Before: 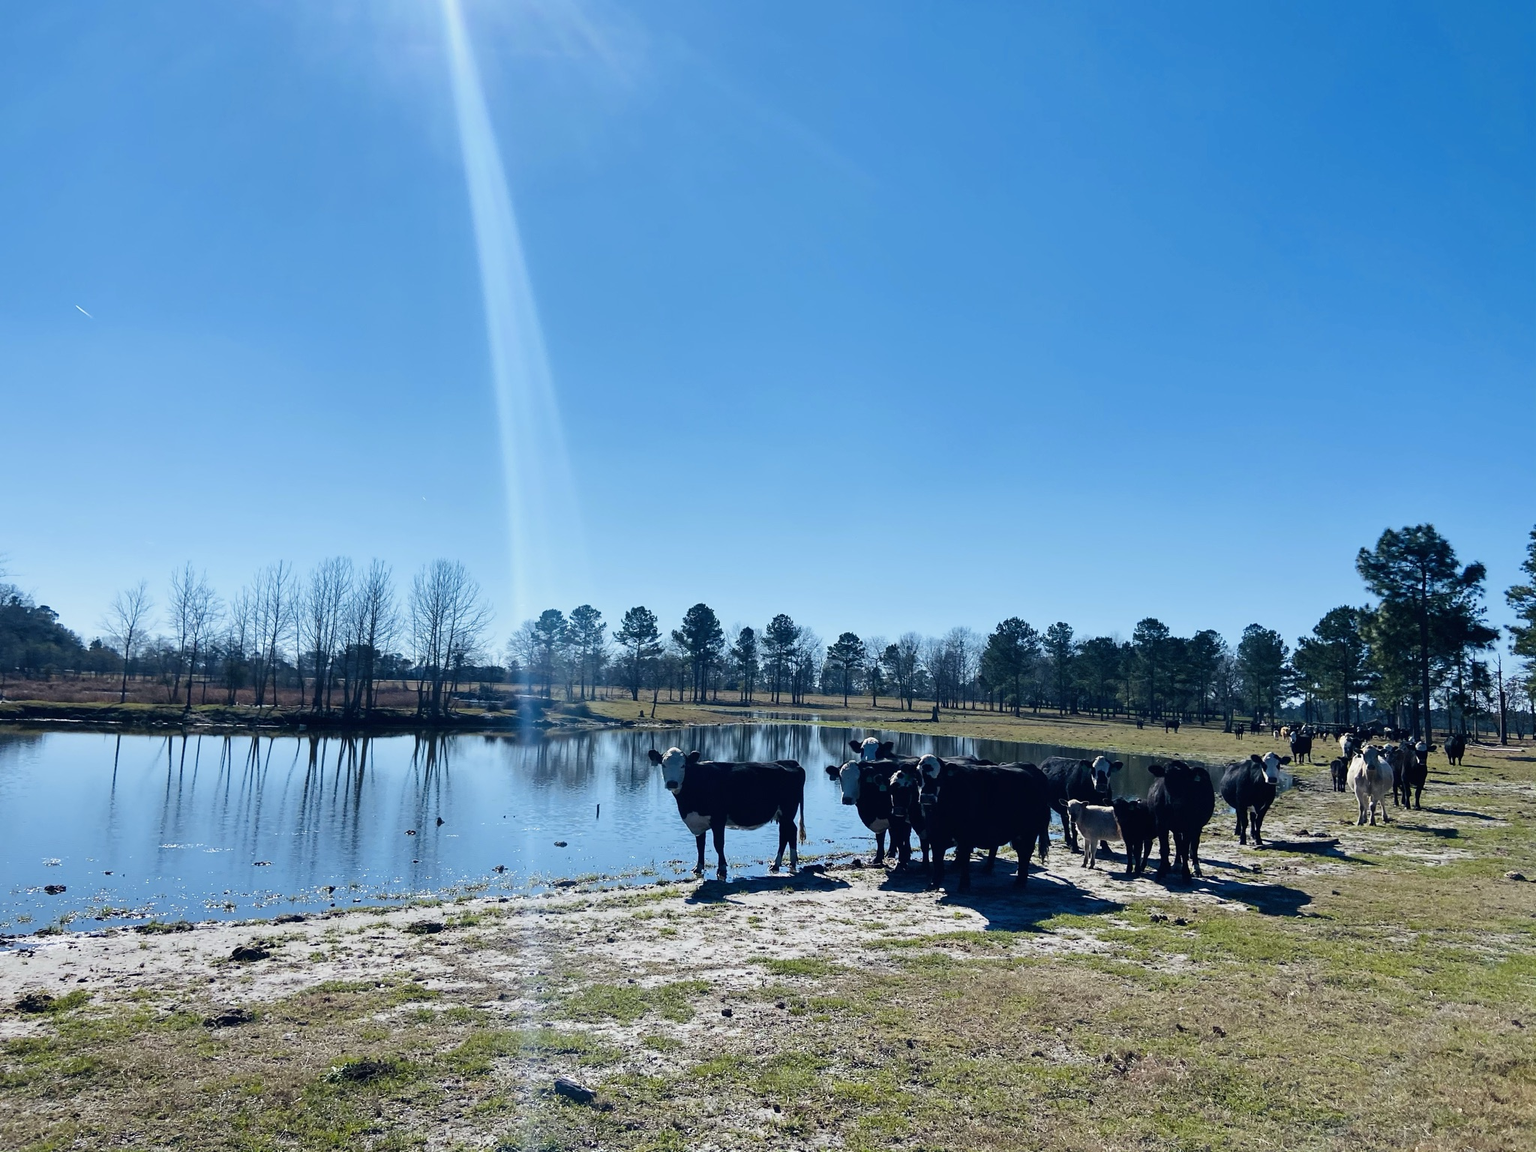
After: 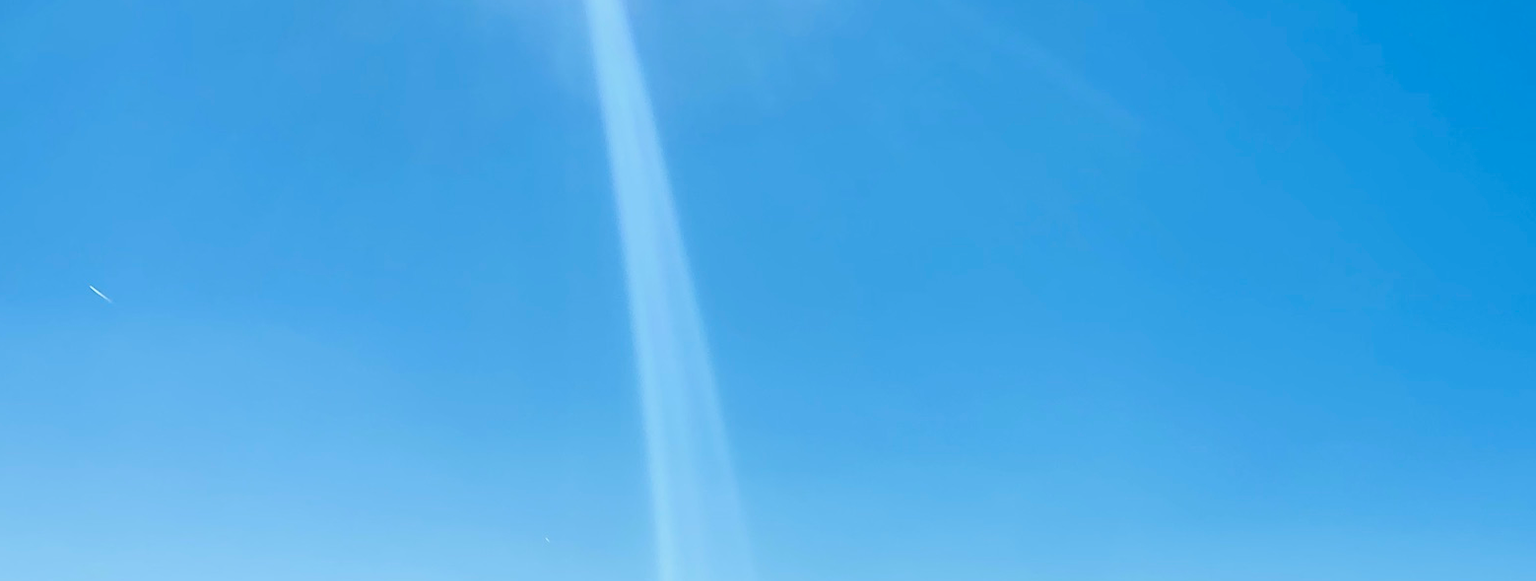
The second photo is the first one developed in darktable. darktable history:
crop: left 0.529%, top 7.645%, right 23.333%, bottom 53.93%
